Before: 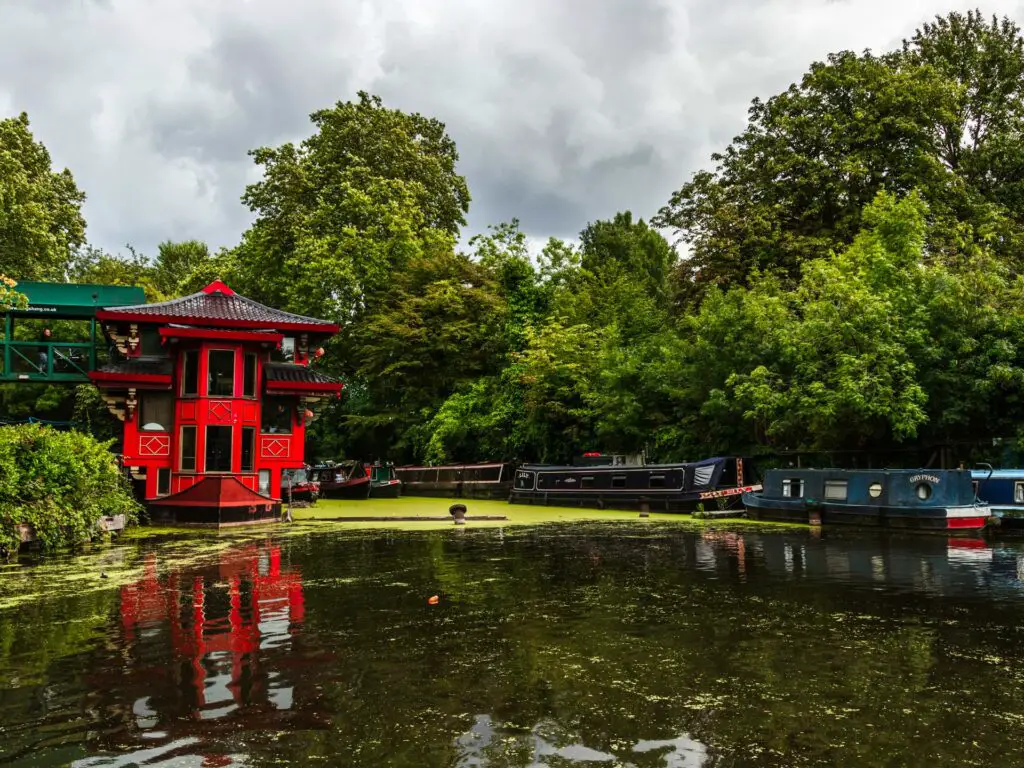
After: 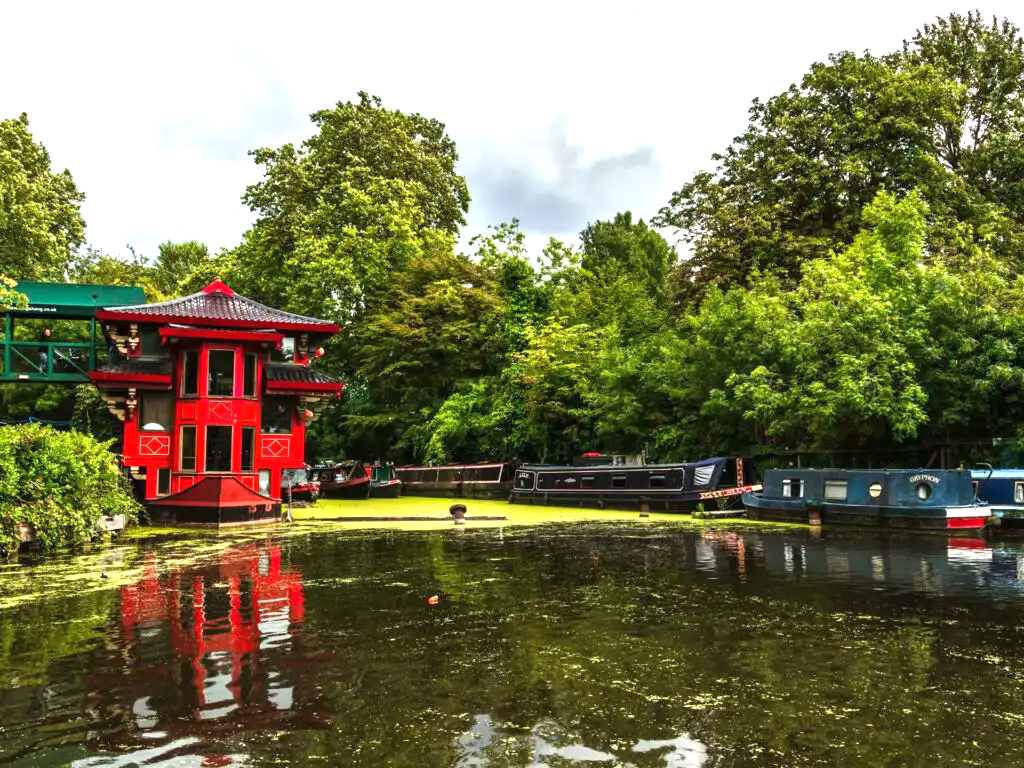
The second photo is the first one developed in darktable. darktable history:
levels: mode automatic, levels [0, 0.498, 1]
exposure: black level correction 0, exposure 1 EV, compensate exposure bias true, compensate highlight preservation false
